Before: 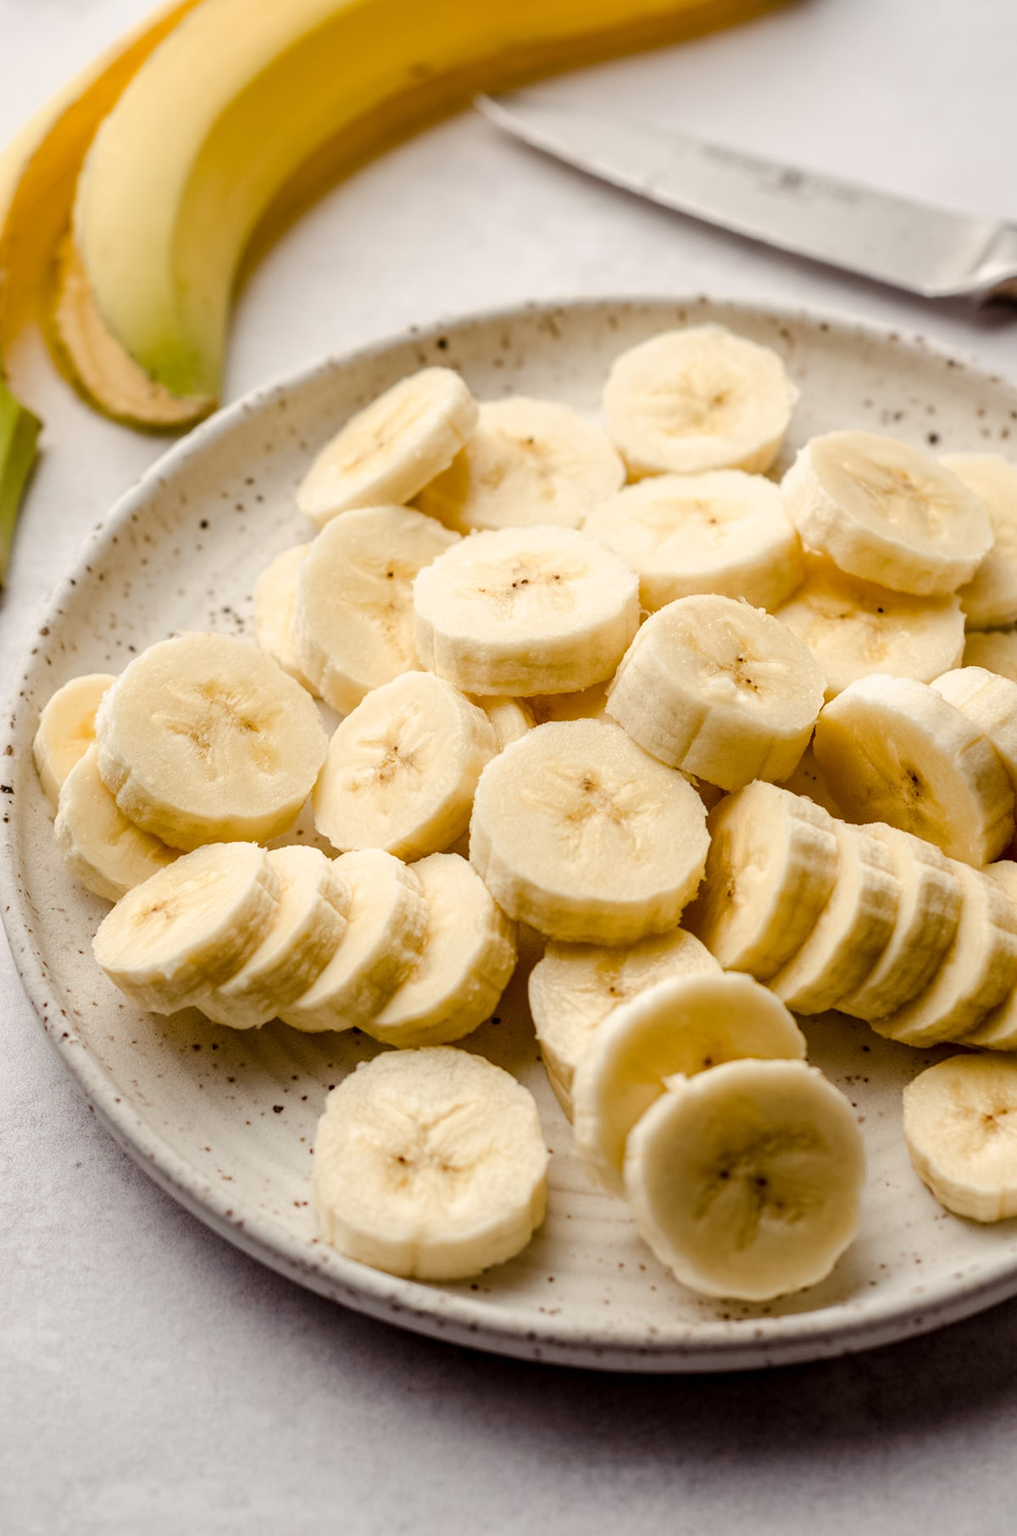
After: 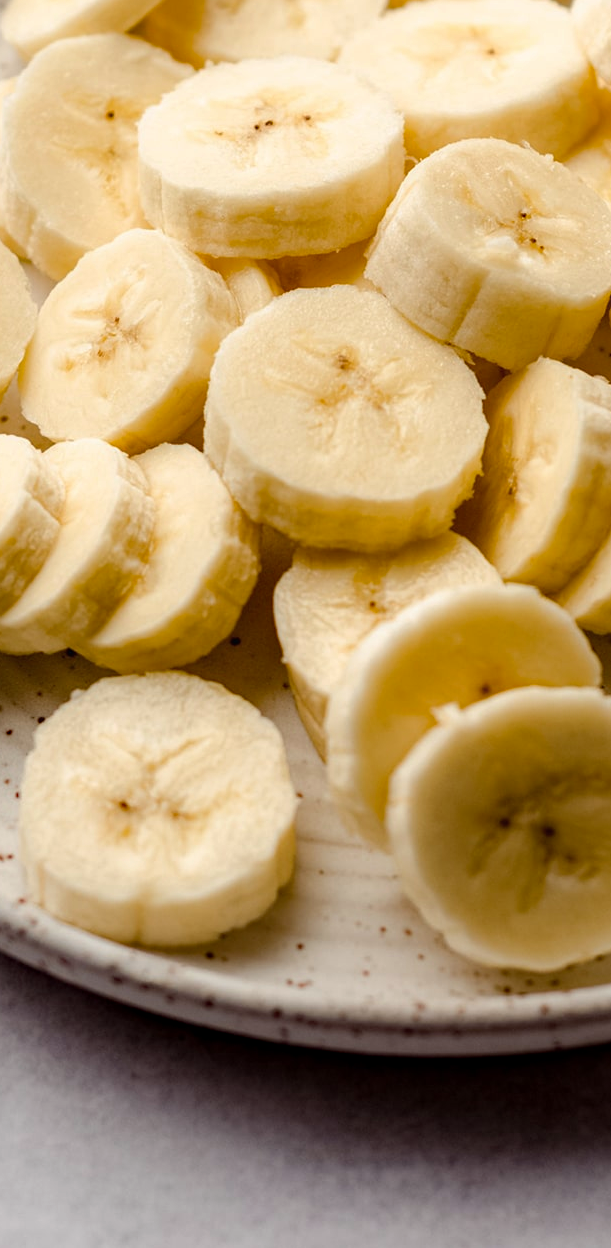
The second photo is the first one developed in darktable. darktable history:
haze removal: compatibility mode true, adaptive false
crop and rotate: left 29.178%, top 31.072%, right 19.828%
contrast equalizer: octaves 7, y [[0.5, 0.5, 0.501, 0.63, 0.504, 0.5], [0.5 ×6], [0.5 ×6], [0 ×6], [0 ×6]], mix -0.31
